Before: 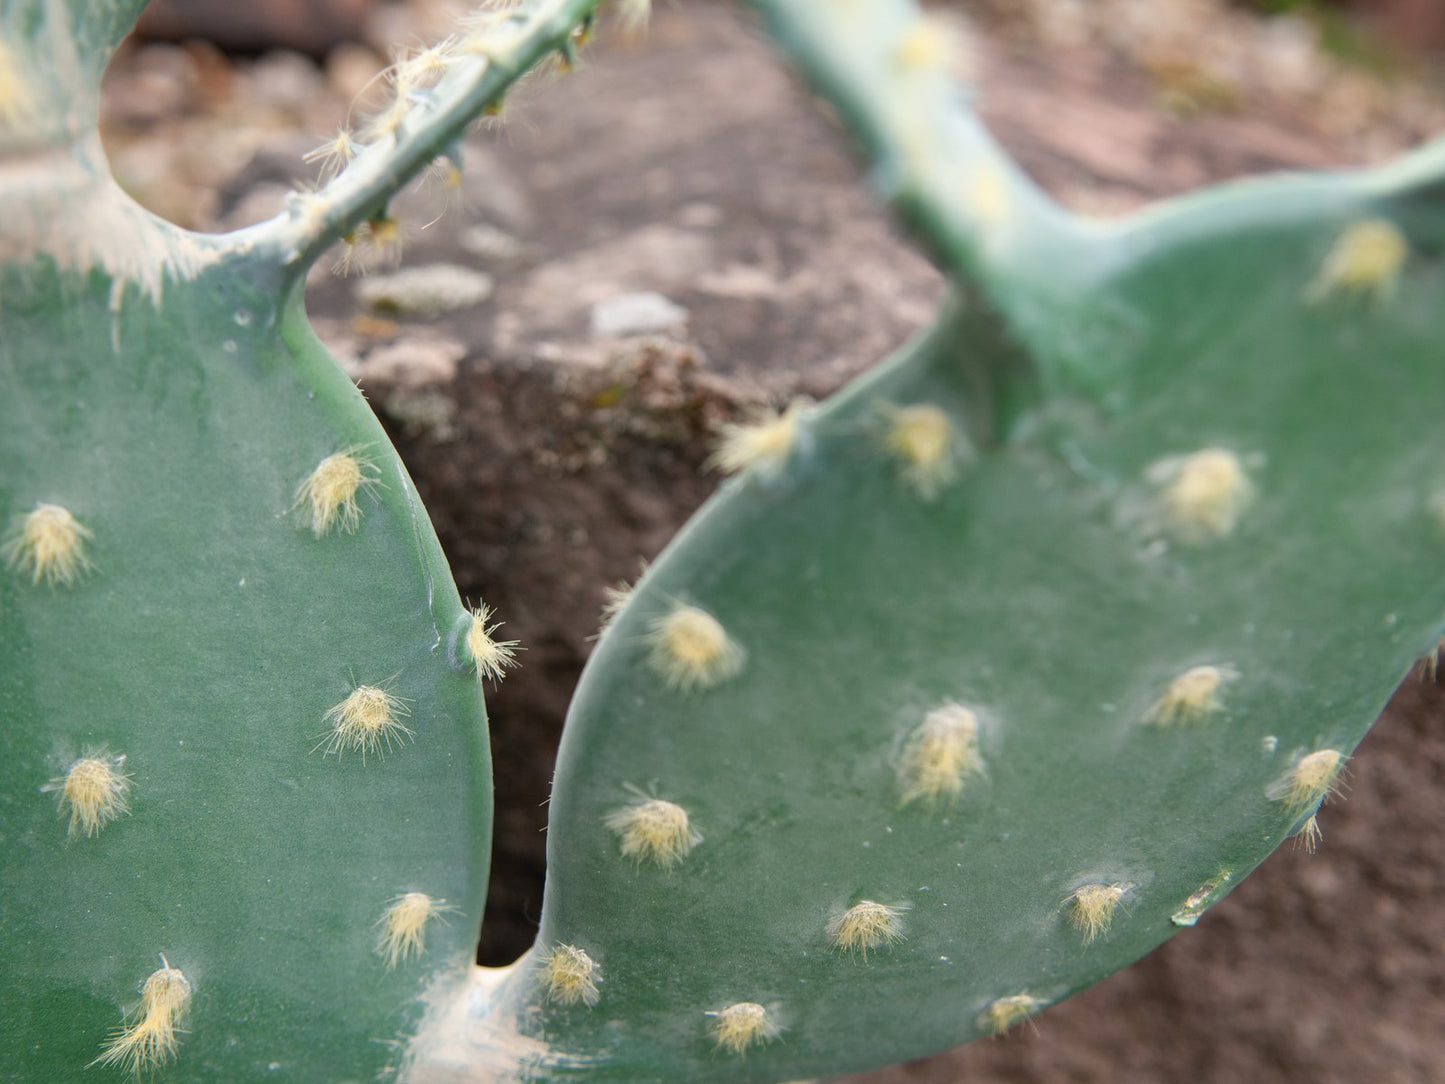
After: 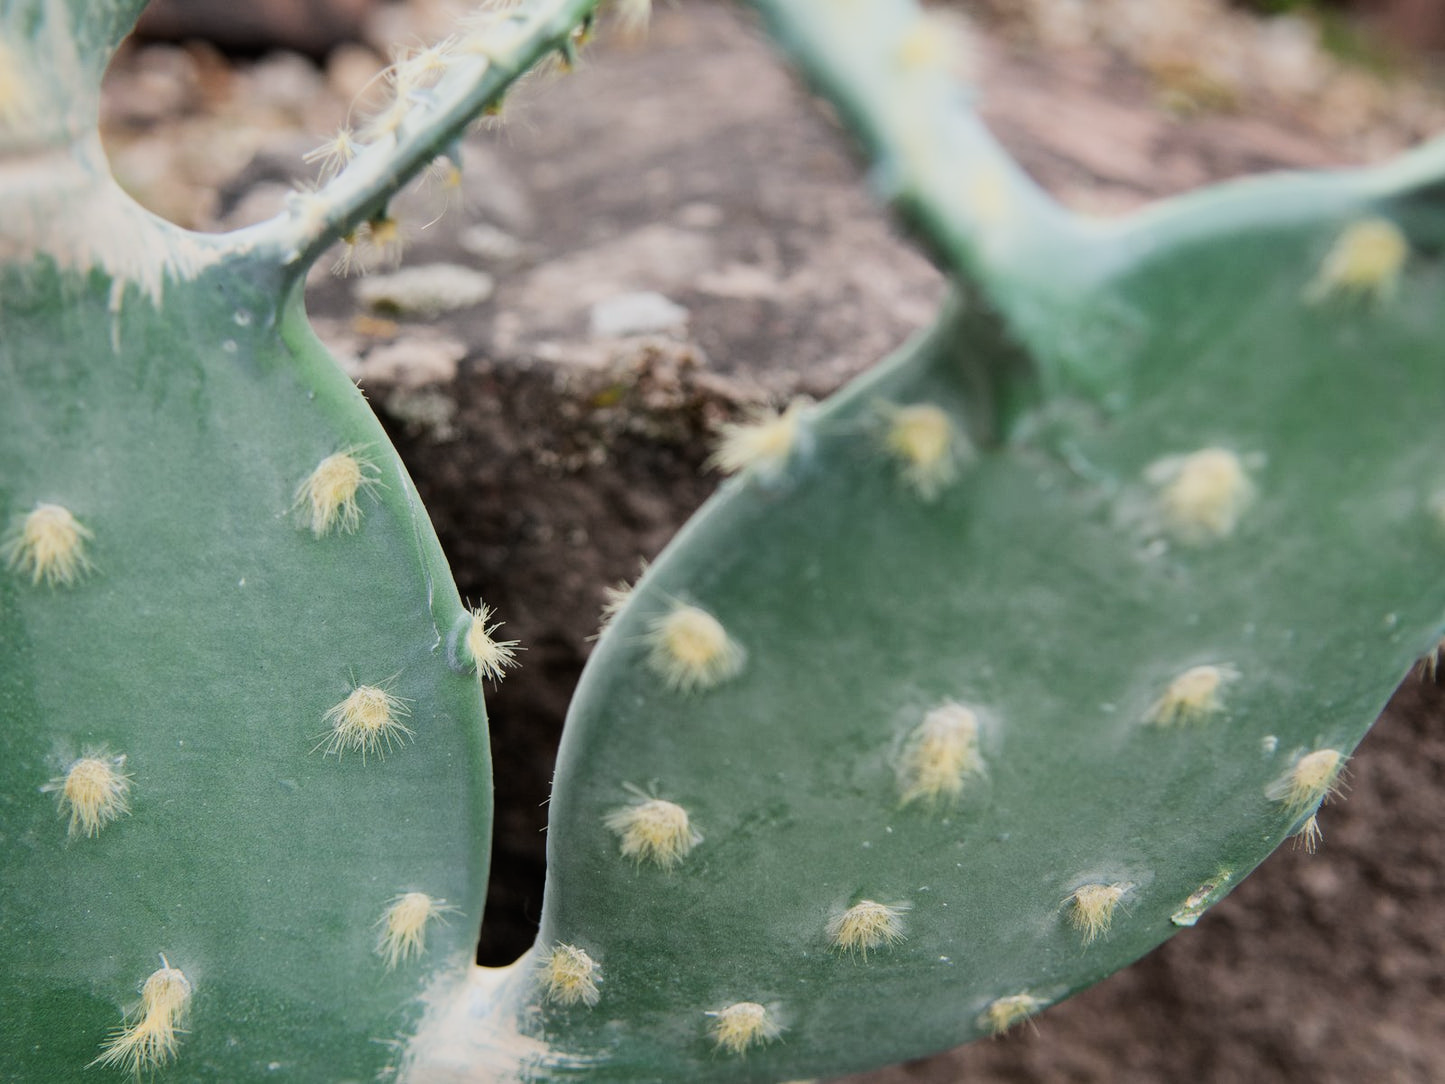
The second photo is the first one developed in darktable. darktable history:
white balance: red 0.986, blue 1.01
filmic rgb: black relative exposure -7.5 EV, white relative exposure 5 EV, hardness 3.31, contrast 1.3, contrast in shadows safe
contrast brightness saturation: saturation -0.04
